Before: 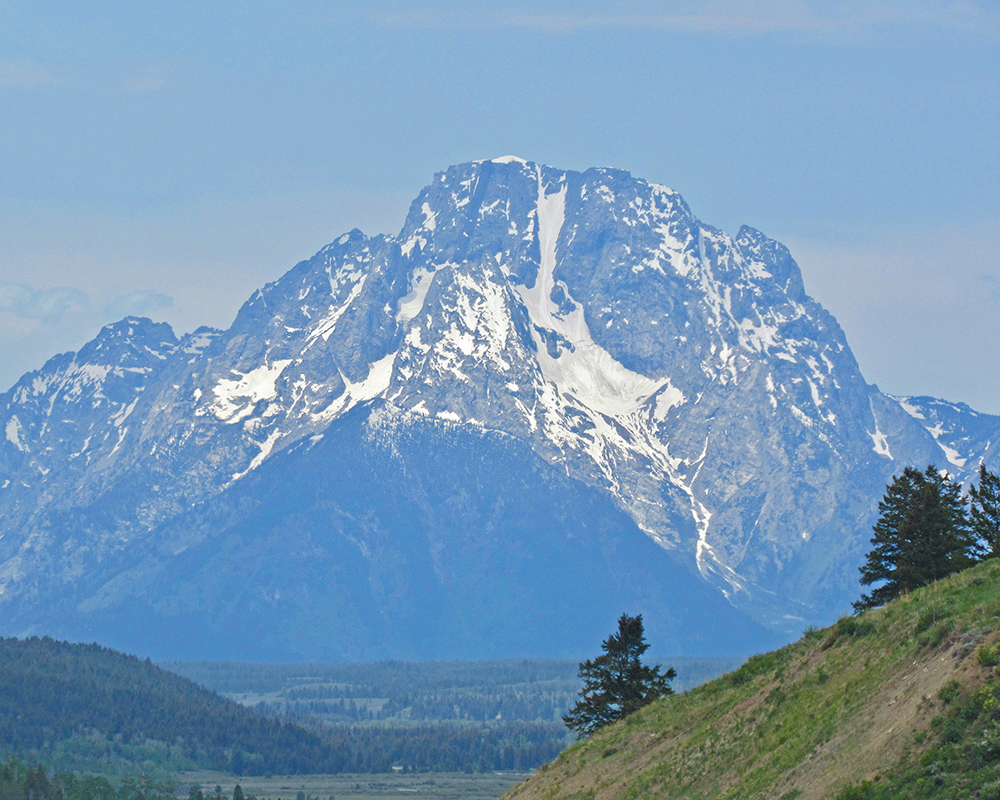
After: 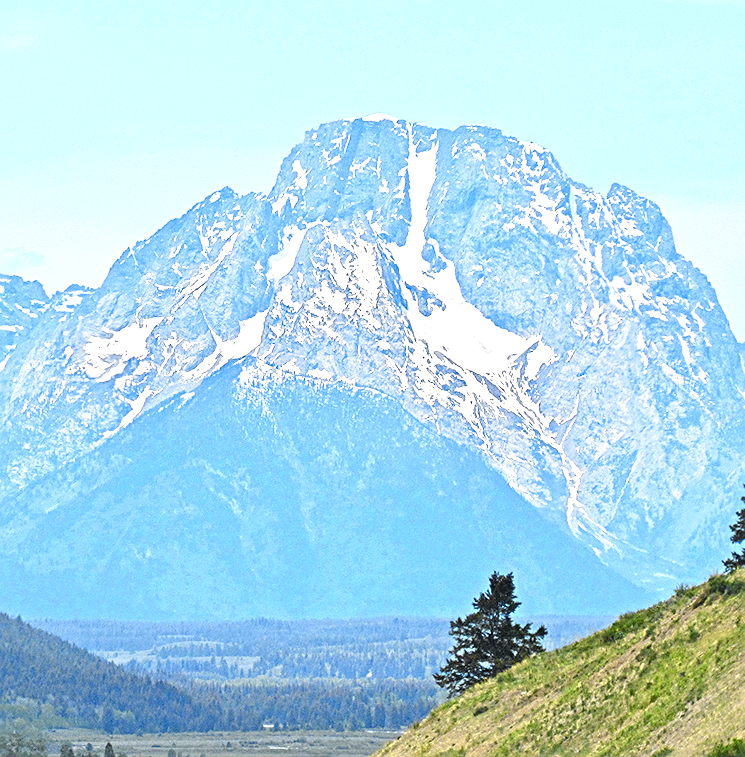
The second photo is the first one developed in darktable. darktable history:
tone curve: curves: ch0 [(0, 0.005) (0.103, 0.081) (0.196, 0.197) (0.391, 0.469) (0.491, 0.585) (0.638, 0.751) (0.822, 0.886) (0.997, 0.959)]; ch1 [(0, 0) (0.172, 0.123) (0.324, 0.253) (0.396, 0.388) (0.474, 0.479) (0.499, 0.498) (0.529, 0.528) (0.579, 0.614) (0.633, 0.677) (0.812, 0.856) (1, 1)]; ch2 [(0, 0) (0.411, 0.424) (0.459, 0.478) (0.5, 0.501) (0.517, 0.526) (0.553, 0.583) (0.609, 0.646) (0.708, 0.768) (0.839, 0.916) (1, 1)], color space Lab, independent channels, preserve colors none
color zones: curves: ch0 [(0.004, 0.305) (0.261, 0.623) (0.389, 0.399) (0.708, 0.571) (0.947, 0.34)]; ch1 [(0.025, 0.645) (0.229, 0.584) (0.326, 0.551) (0.484, 0.262) (0.757, 0.643)]
crop and rotate: left 12.916%, top 5.344%, right 12.542%
sharpen: on, module defaults
exposure: black level correction 0.002, compensate exposure bias true, compensate highlight preservation false
shadows and highlights: radius 127.69, shadows 30.45, highlights -30.74, low approximation 0.01, soften with gaussian
levels: levels [0, 0.43, 0.859]
